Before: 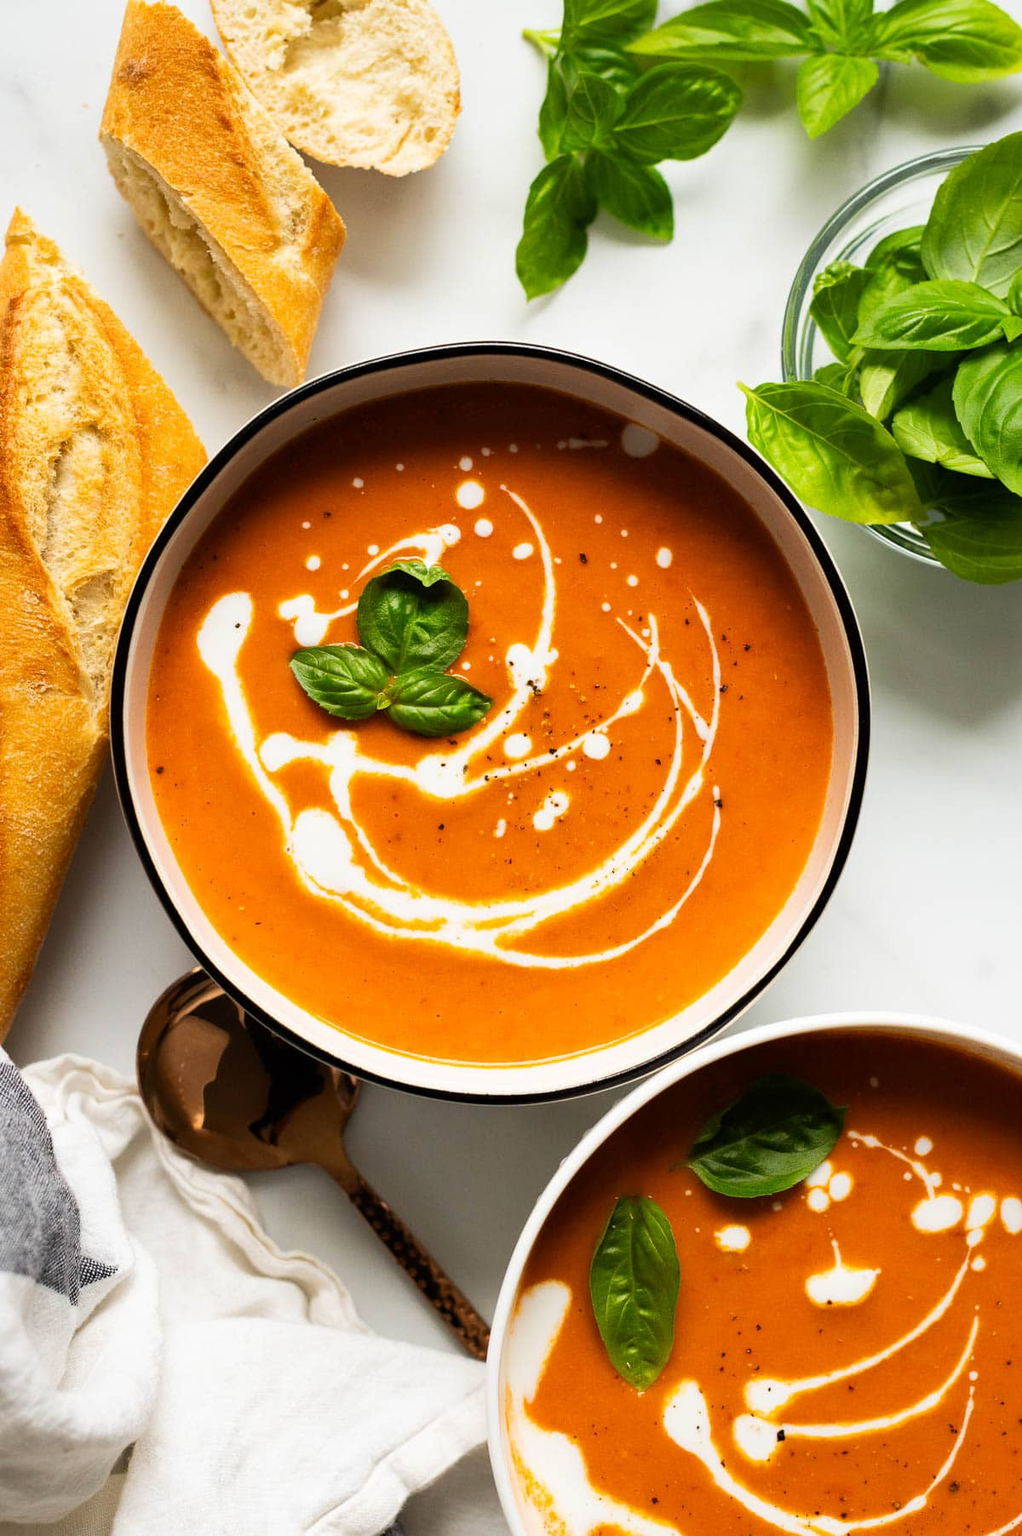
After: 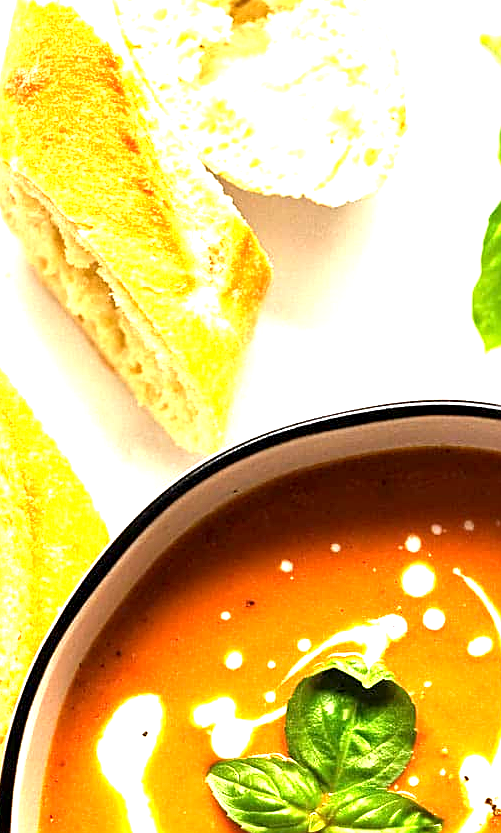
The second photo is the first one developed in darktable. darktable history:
exposure: black level correction 0.001, exposure 1.649 EV, compensate highlight preservation false
sharpen: on, module defaults
crop and rotate: left 11.174%, top 0.057%, right 47.045%, bottom 53.765%
